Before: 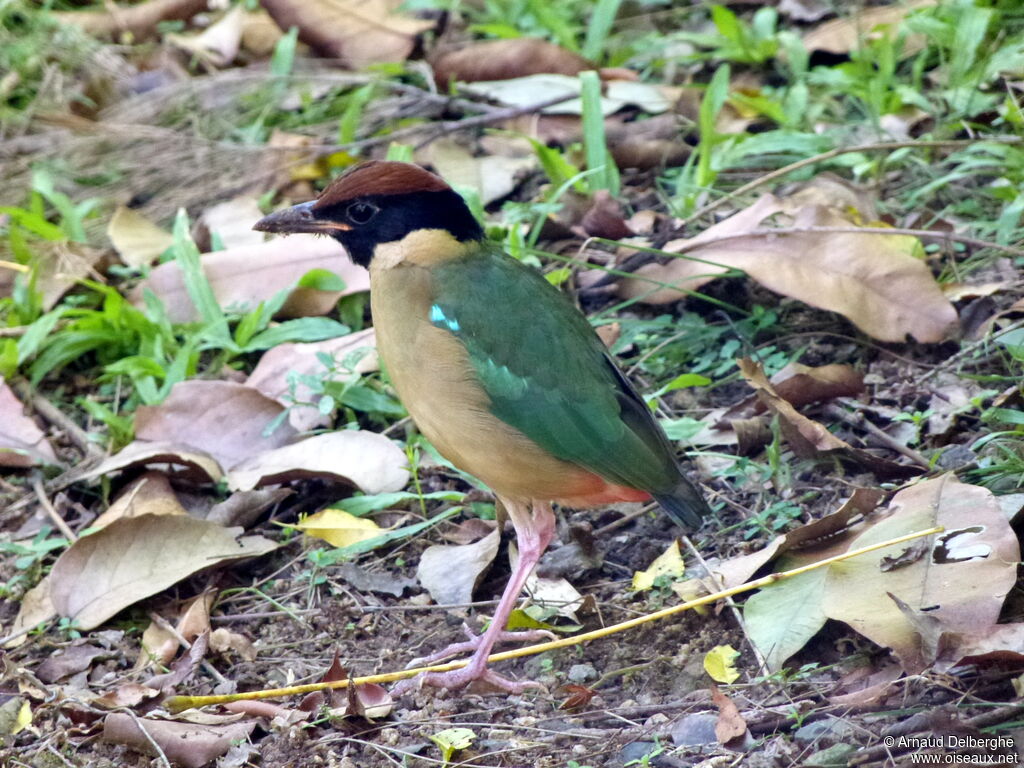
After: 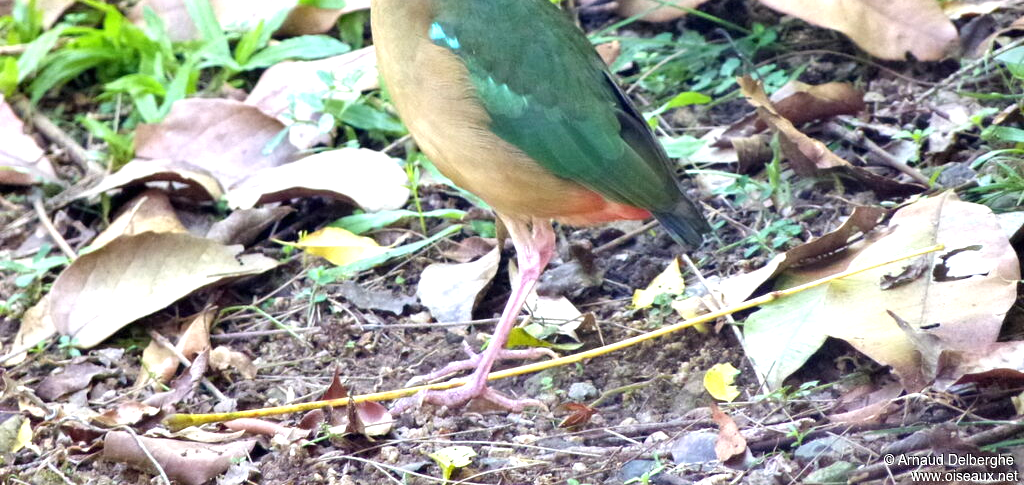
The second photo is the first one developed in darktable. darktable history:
exposure: black level correction 0, exposure 0.702 EV, compensate highlight preservation false
crop and rotate: top 36.76%
